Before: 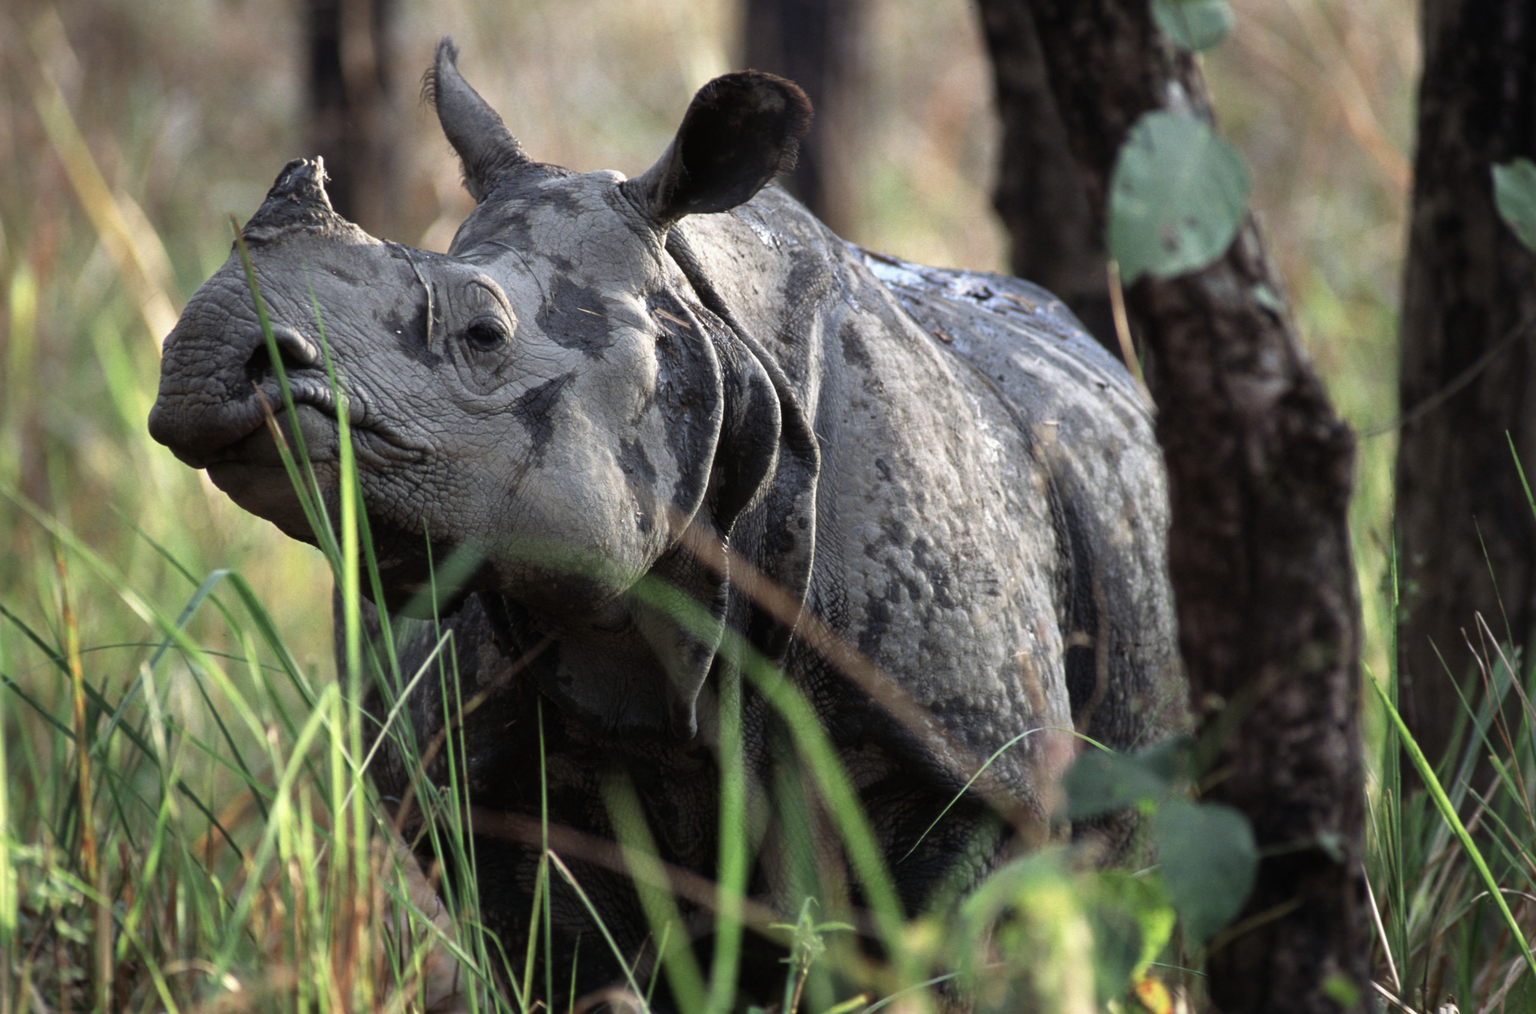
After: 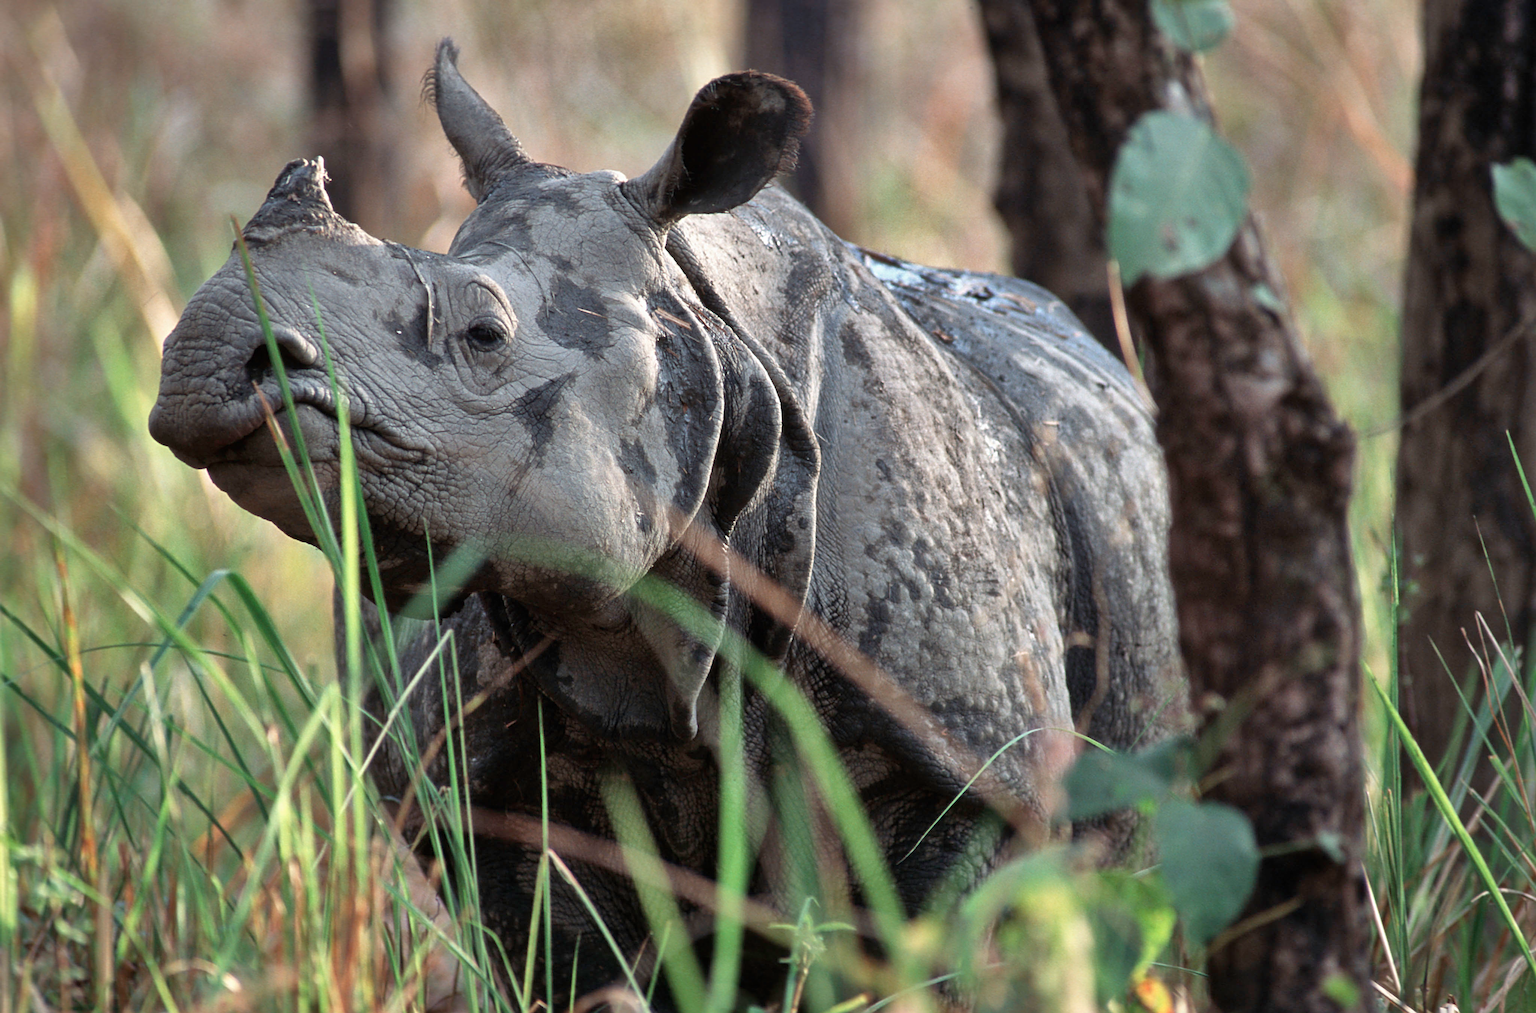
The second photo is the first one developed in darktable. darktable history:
shadows and highlights: radius 108.52, shadows 40.68, highlights -72.88, low approximation 0.01, soften with gaussian
sharpen: radius 2.531, amount 0.628
